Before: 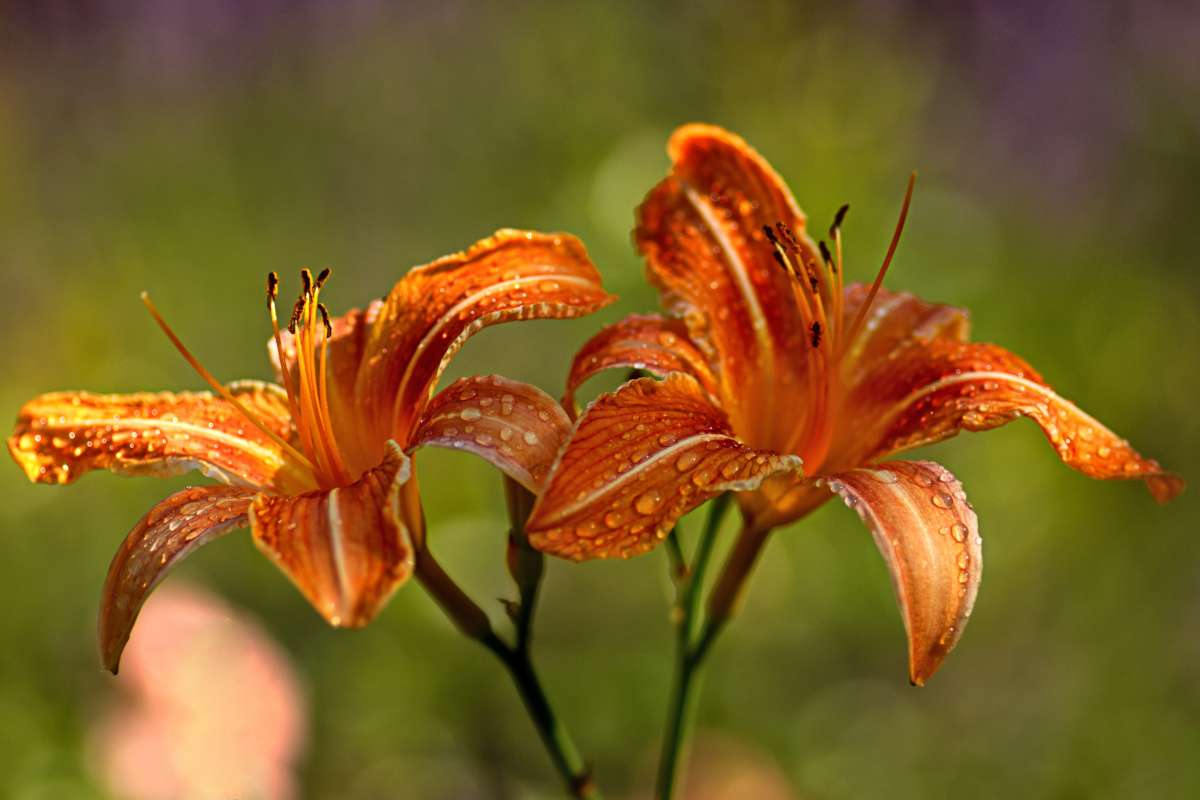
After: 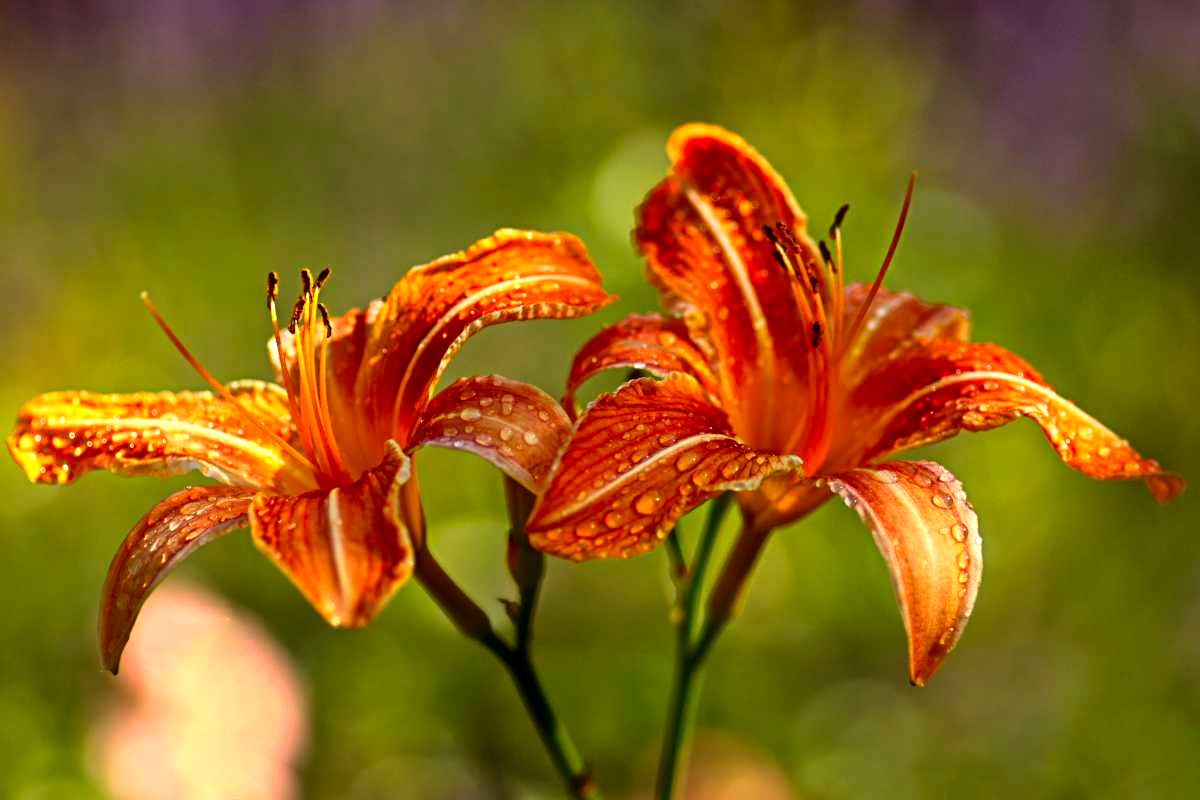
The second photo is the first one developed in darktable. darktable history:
exposure: black level correction 0, exposure 0.5 EV, compensate exposure bias true, compensate highlight preservation false
contrast brightness saturation: contrast 0.127, brightness -0.051, saturation 0.161
